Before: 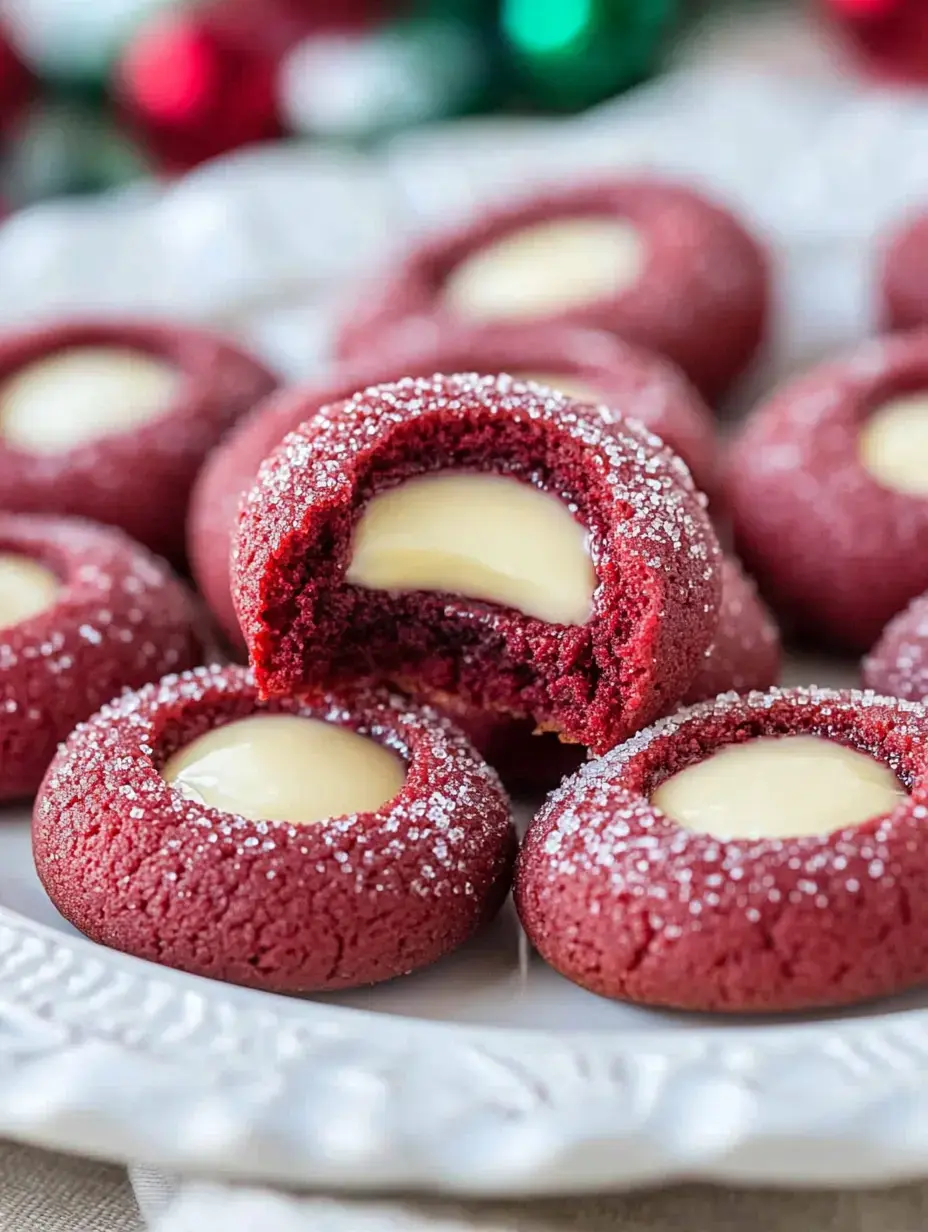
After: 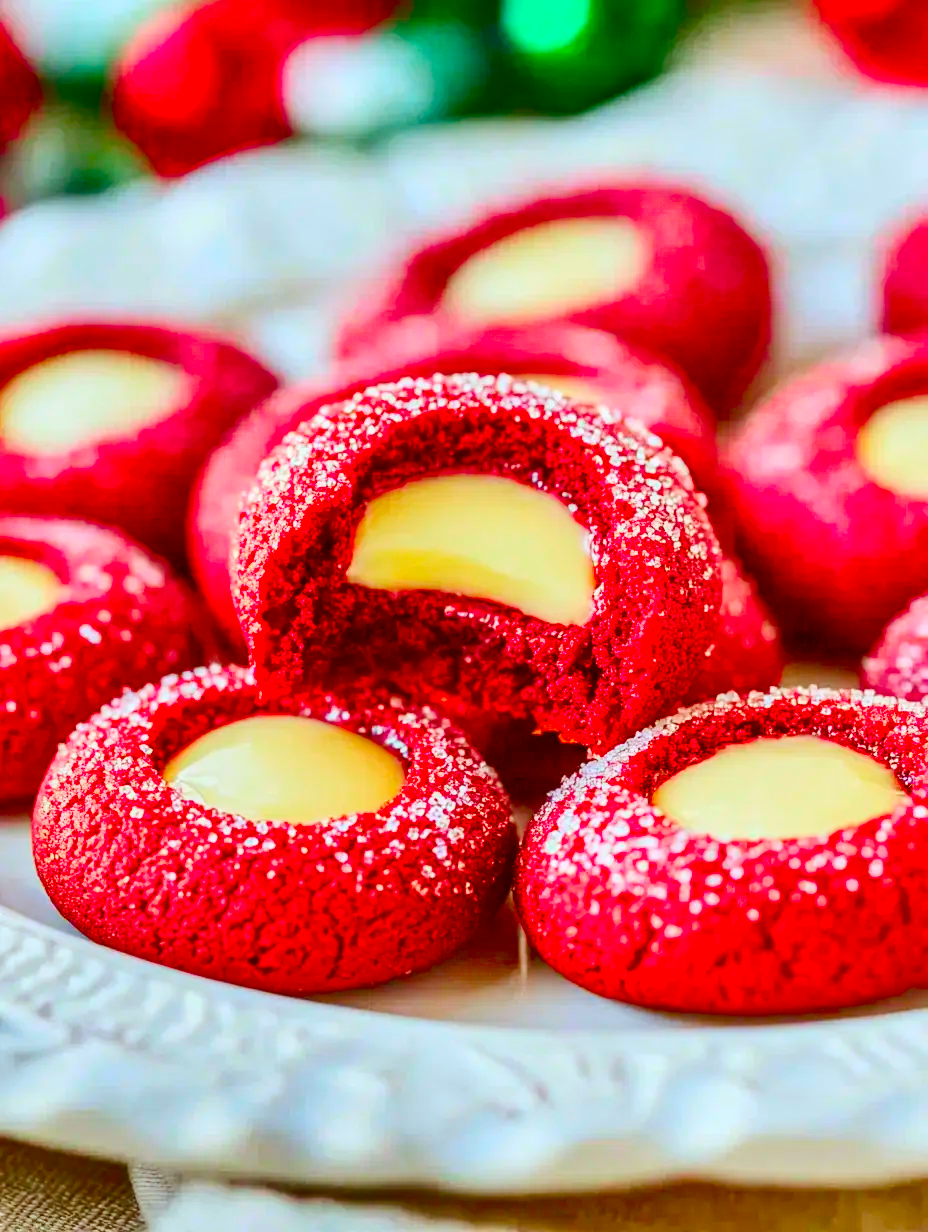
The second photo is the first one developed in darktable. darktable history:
exposure: exposure 0.608 EV, compensate highlight preservation false
contrast brightness saturation: contrast 0.266, brightness 0.014, saturation 0.862
color balance rgb: power › chroma 2.527%, power › hue 67.07°, linear chroma grading › global chroma 9.818%, perceptual saturation grading › global saturation 27.128%, perceptual saturation grading › highlights -27.997%, perceptual saturation grading › mid-tones 15.343%, perceptual saturation grading › shadows 32.776%, contrast -29.845%
tone equalizer: on, module defaults
local contrast: on, module defaults
shadows and highlights: radius 106.71, shadows 44.8, highlights -67.78, low approximation 0.01, soften with gaussian
